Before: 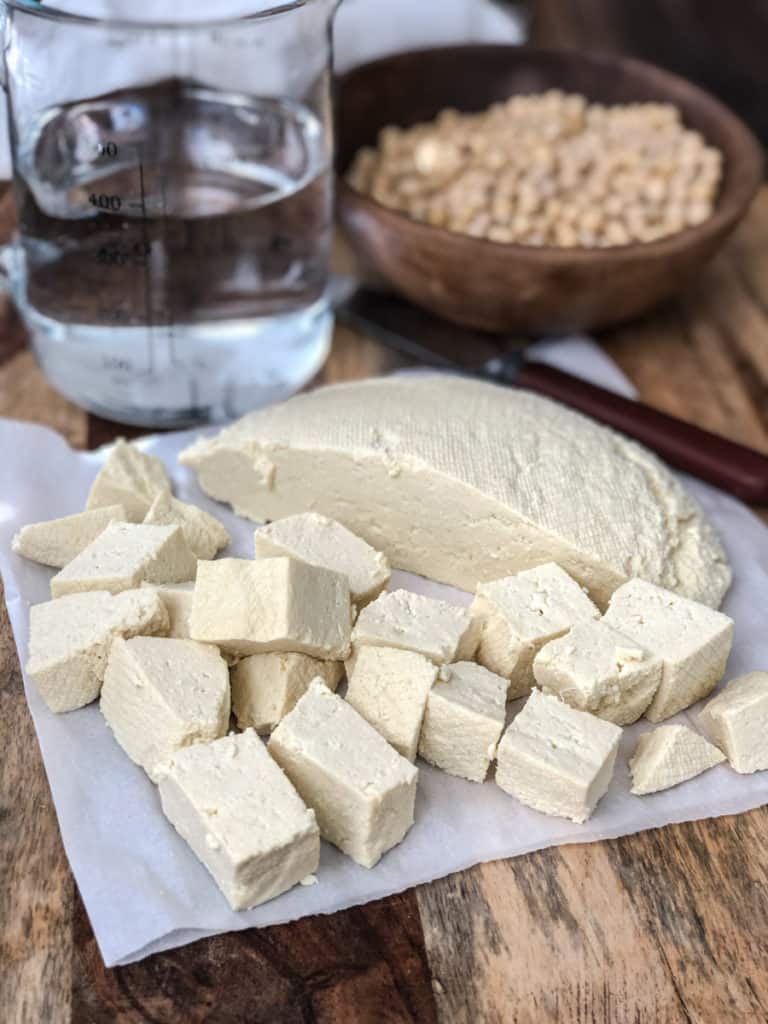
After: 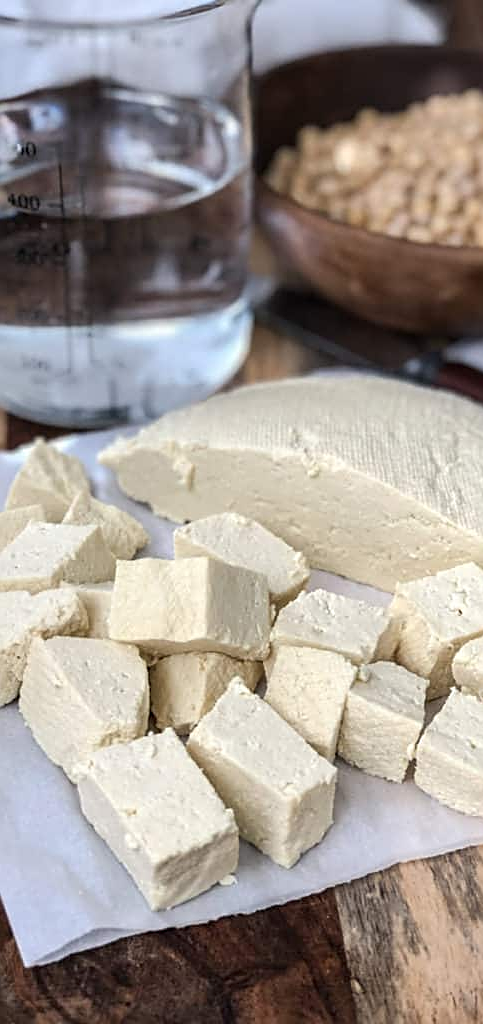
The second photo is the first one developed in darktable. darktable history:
crop: left 10.62%, right 26.455%
sharpen: on, module defaults
